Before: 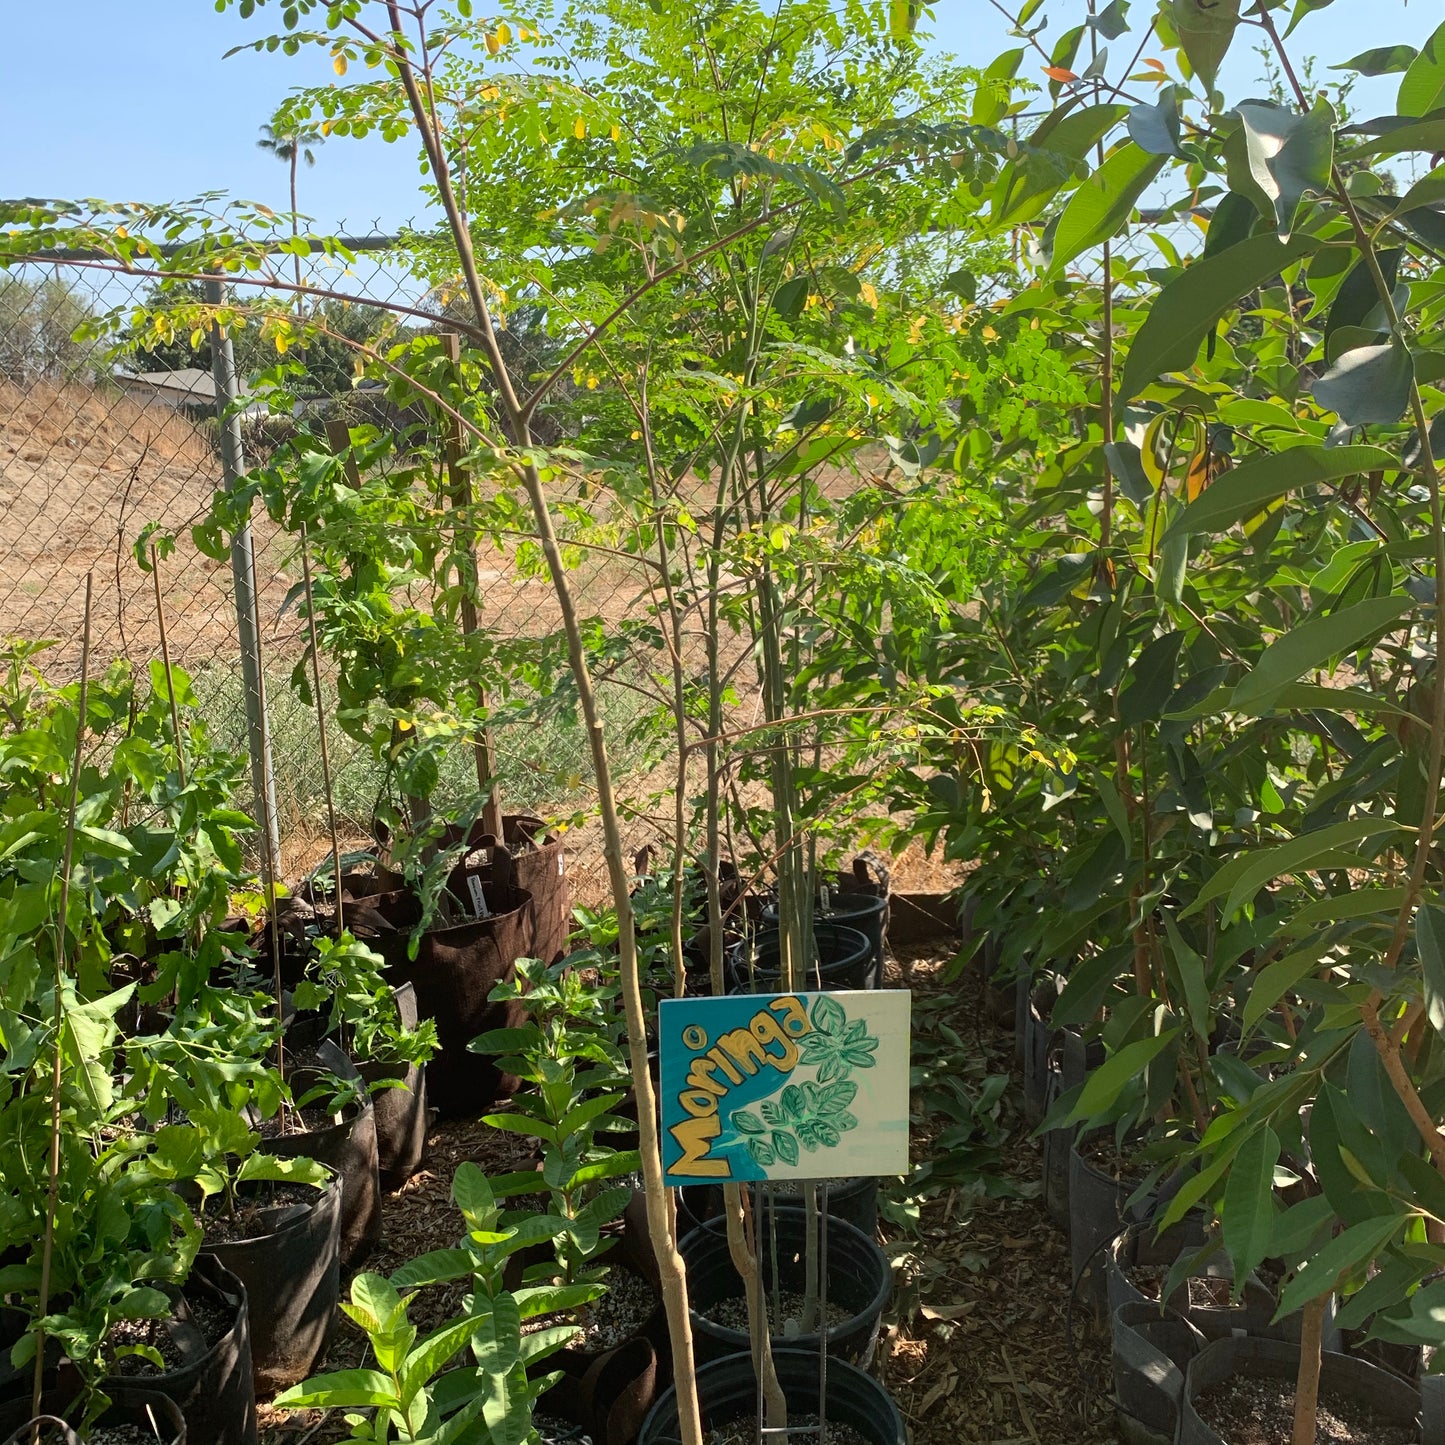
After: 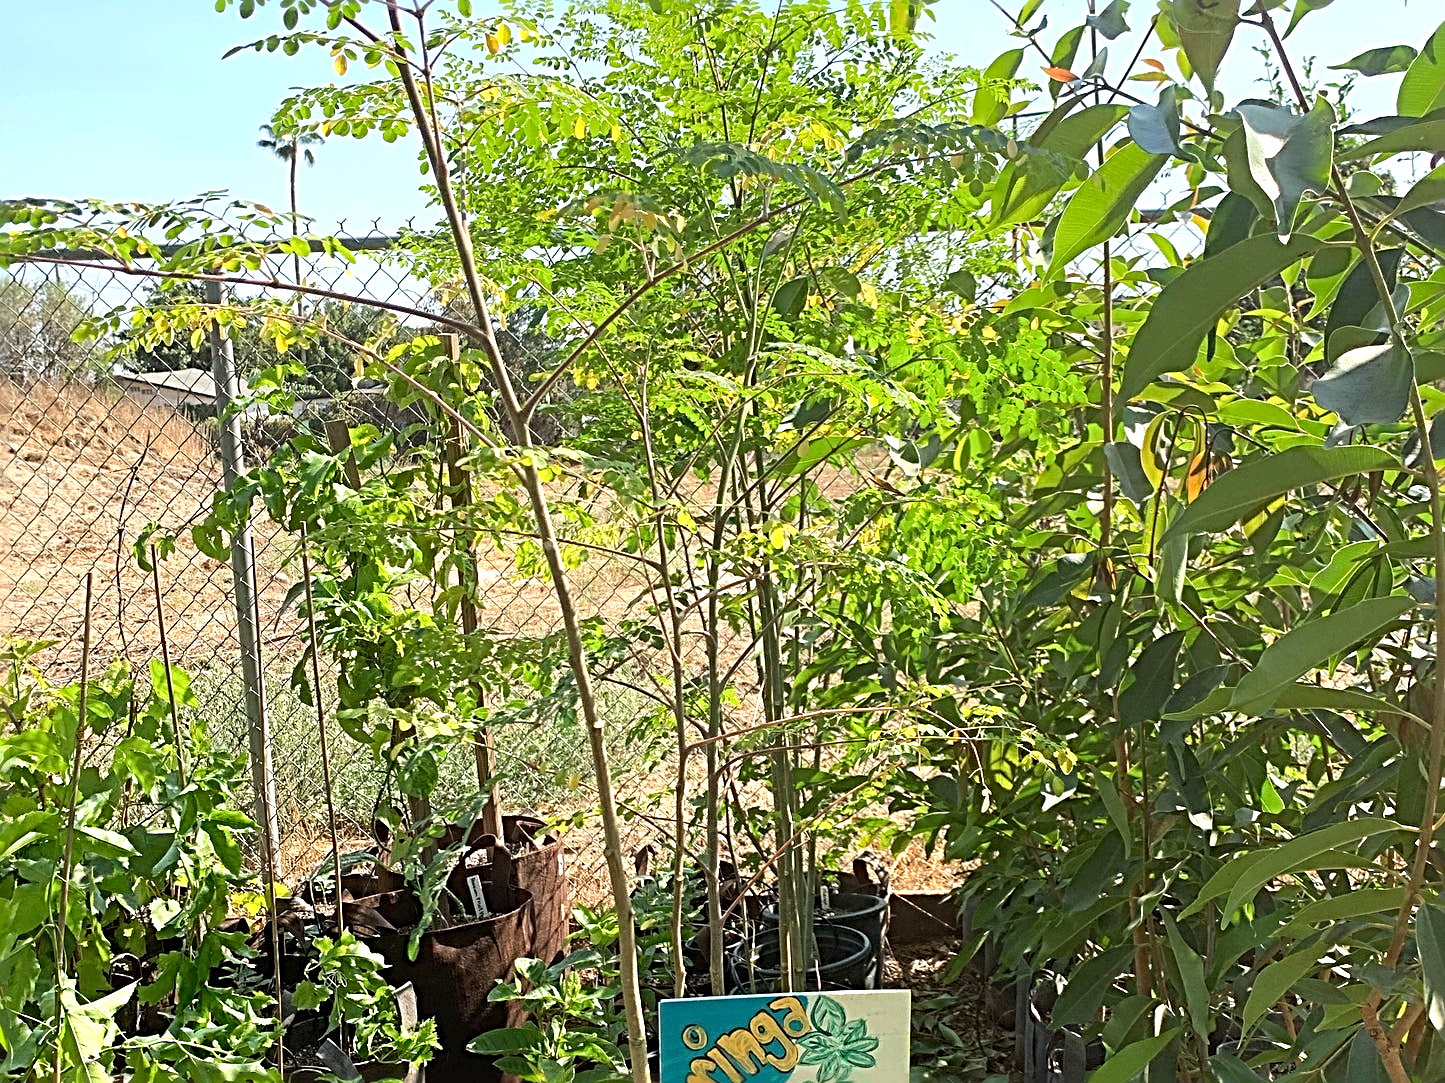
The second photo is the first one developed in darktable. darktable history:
color zones: curves: ch1 [(0.25, 0.5) (0.747, 0.71)]
exposure: exposure 0.6 EV, compensate exposure bias true, compensate highlight preservation false
crop: bottom 24.99%
sharpen: radius 3.739, amount 0.924
